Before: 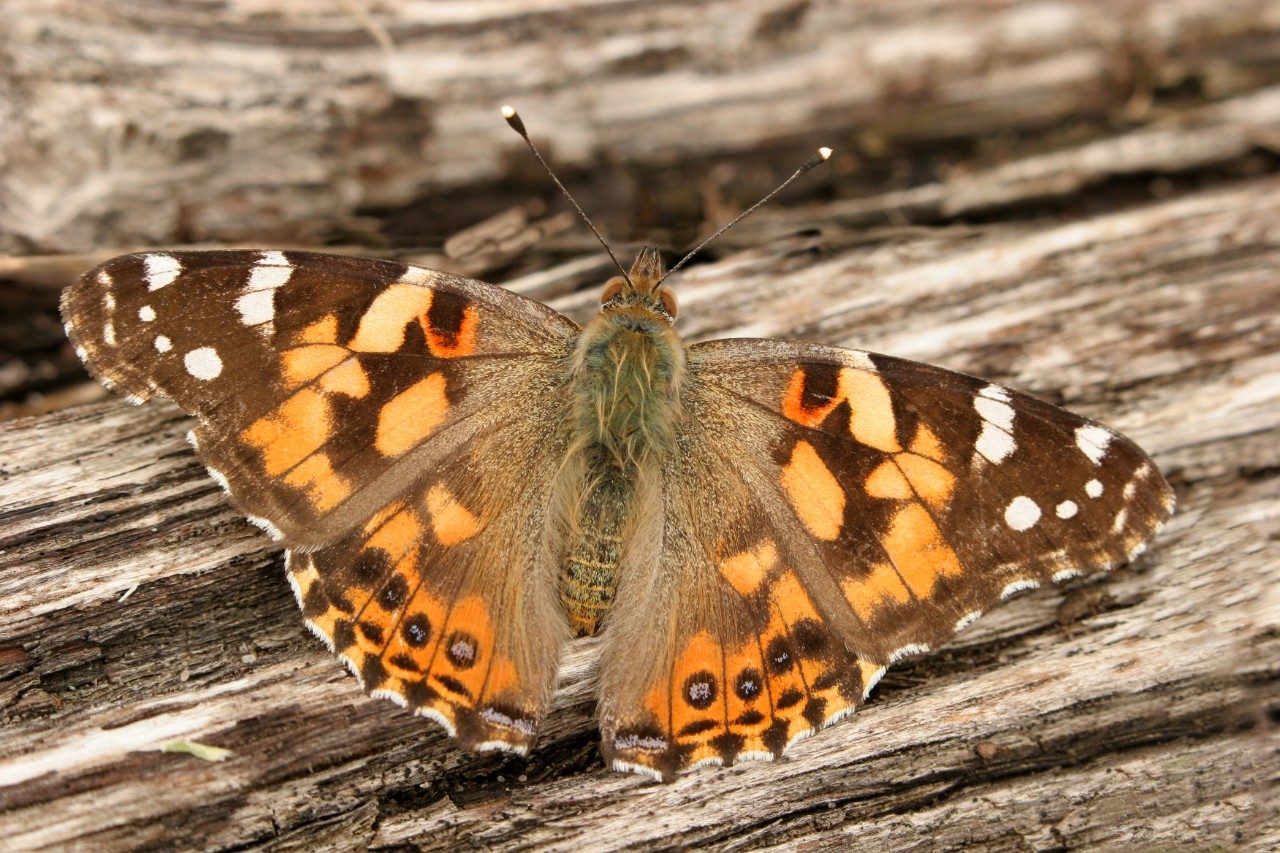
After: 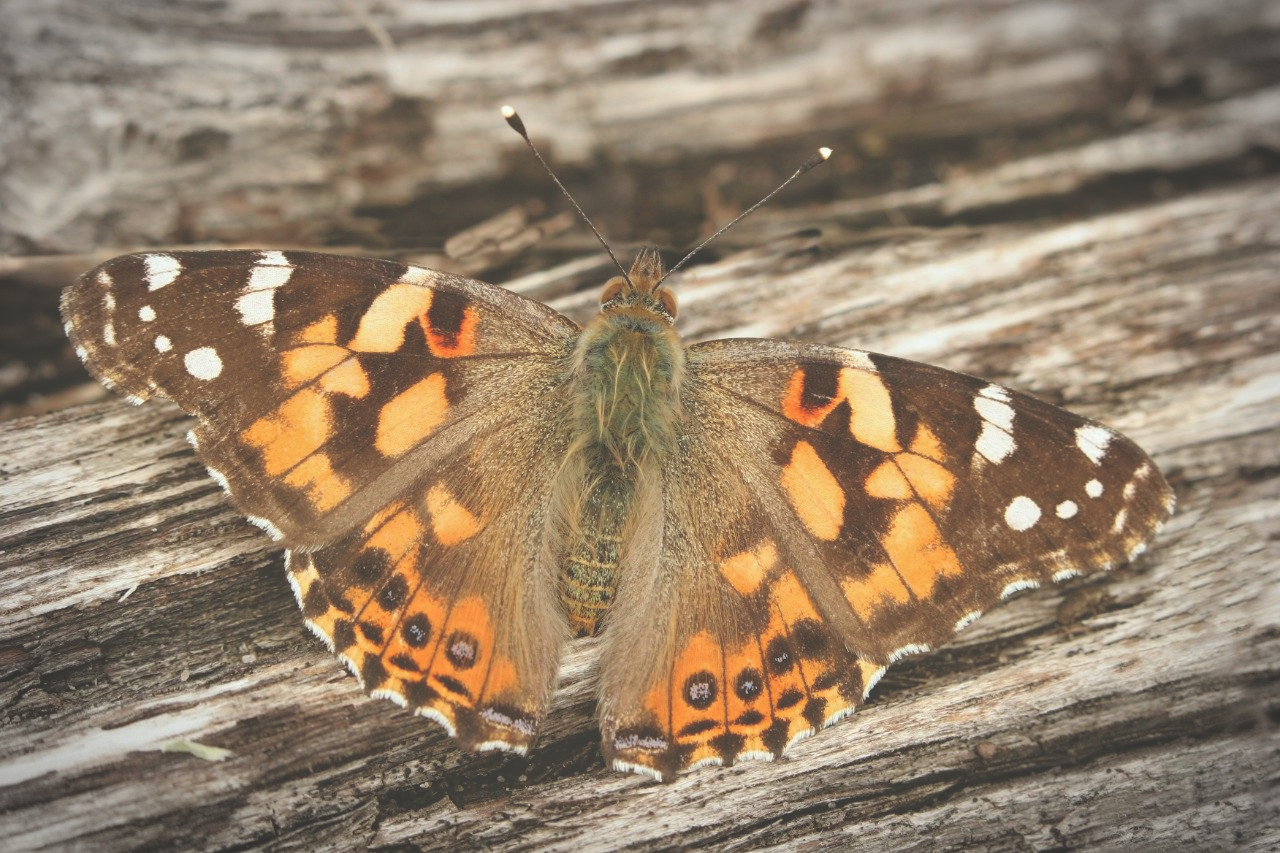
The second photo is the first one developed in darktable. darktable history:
exposure: black level correction -0.041, exposure 0.064 EV, compensate highlight preservation false
color balance: lift [1.004, 1.002, 1.002, 0.998], gamma [1, 1.007, 1.002, 0.993], gain [1, 0.977, 1.013, 1.023], contrast -3.64%
vignetting: fall-off start 79.43%, saturation -0.649, width/height ratio 1.327, unbound false
